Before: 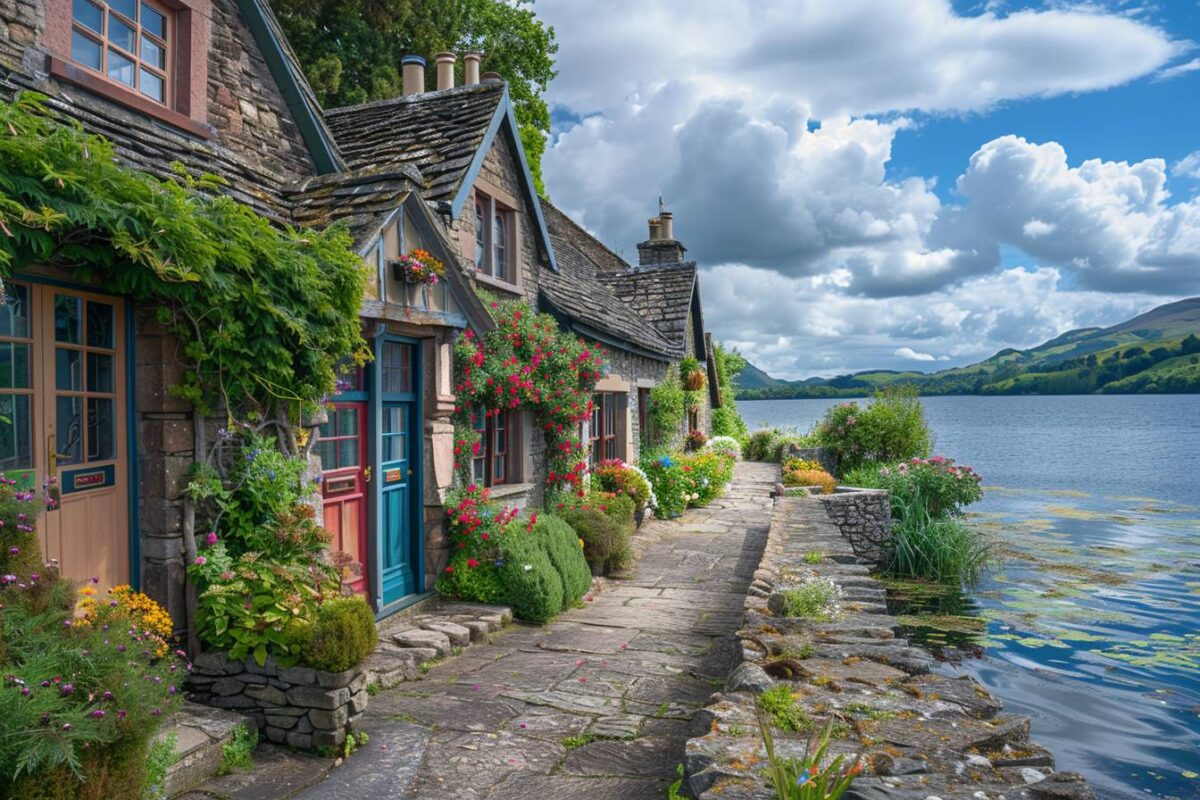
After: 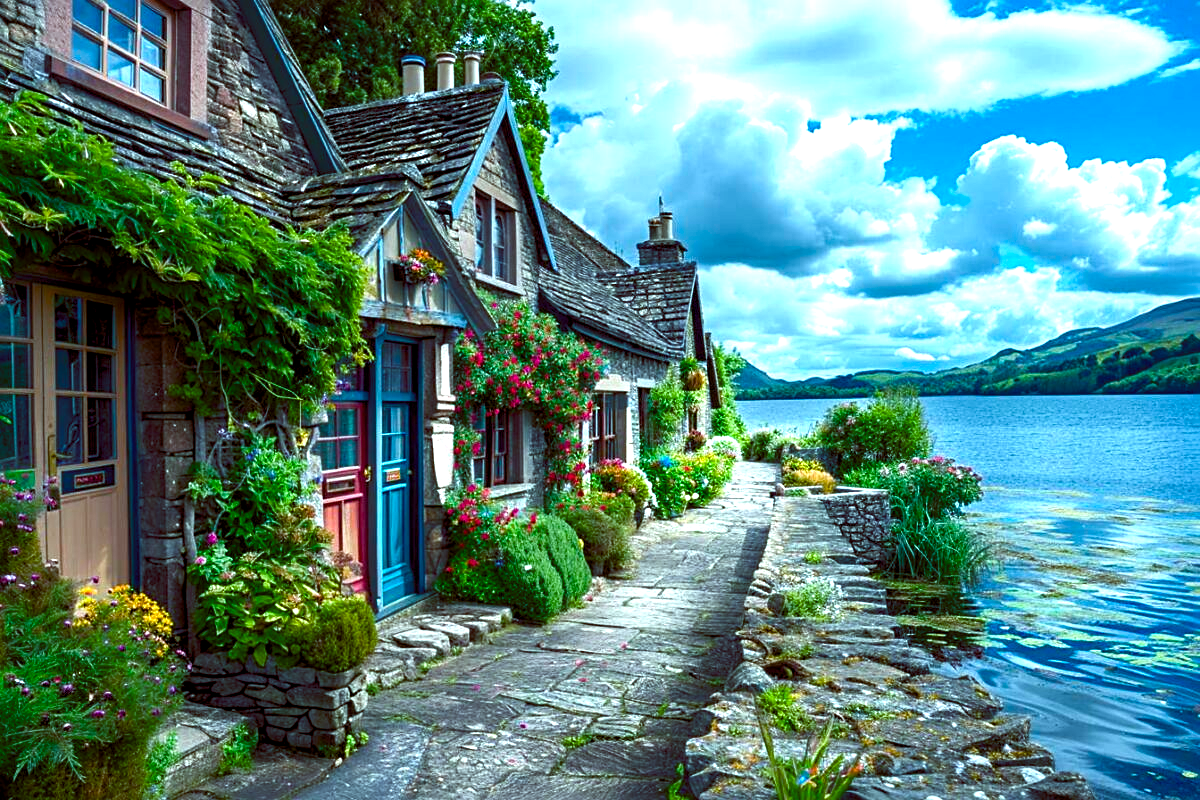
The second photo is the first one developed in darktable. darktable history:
sharpen: radius 2.529, amount 0.323
color balance rgb: shadows lift › luminance -7.7%, shadows lift › chroma 2.13%, shadows lift › hue 200.79°, power › luminance -7.77%, power › chroma 2.27%, power › hue 220.69°, highlights gain › luminance 15.15%, highlights gain › chroma 4%, highlights gain › hue 209.35°, global offset › luminance -0.21%, global offset › chroma 0.27%, perceptual saturation grading › global saturation 24.42%, perceptual saturation grading › highlights -24.42%, perceptual saturation grading › mid-tones 24.42%, perceptual saturation grading › shadows 40%, perceptual brilliance grading › global brilliance -5%, perceptual brilliance grading › highlights 24.42%, perceptual brilliance grading › mid-tones 7%, perceptual brilliance grading › shadows -5%
levels: levels [0, 0.474, 0.947]
